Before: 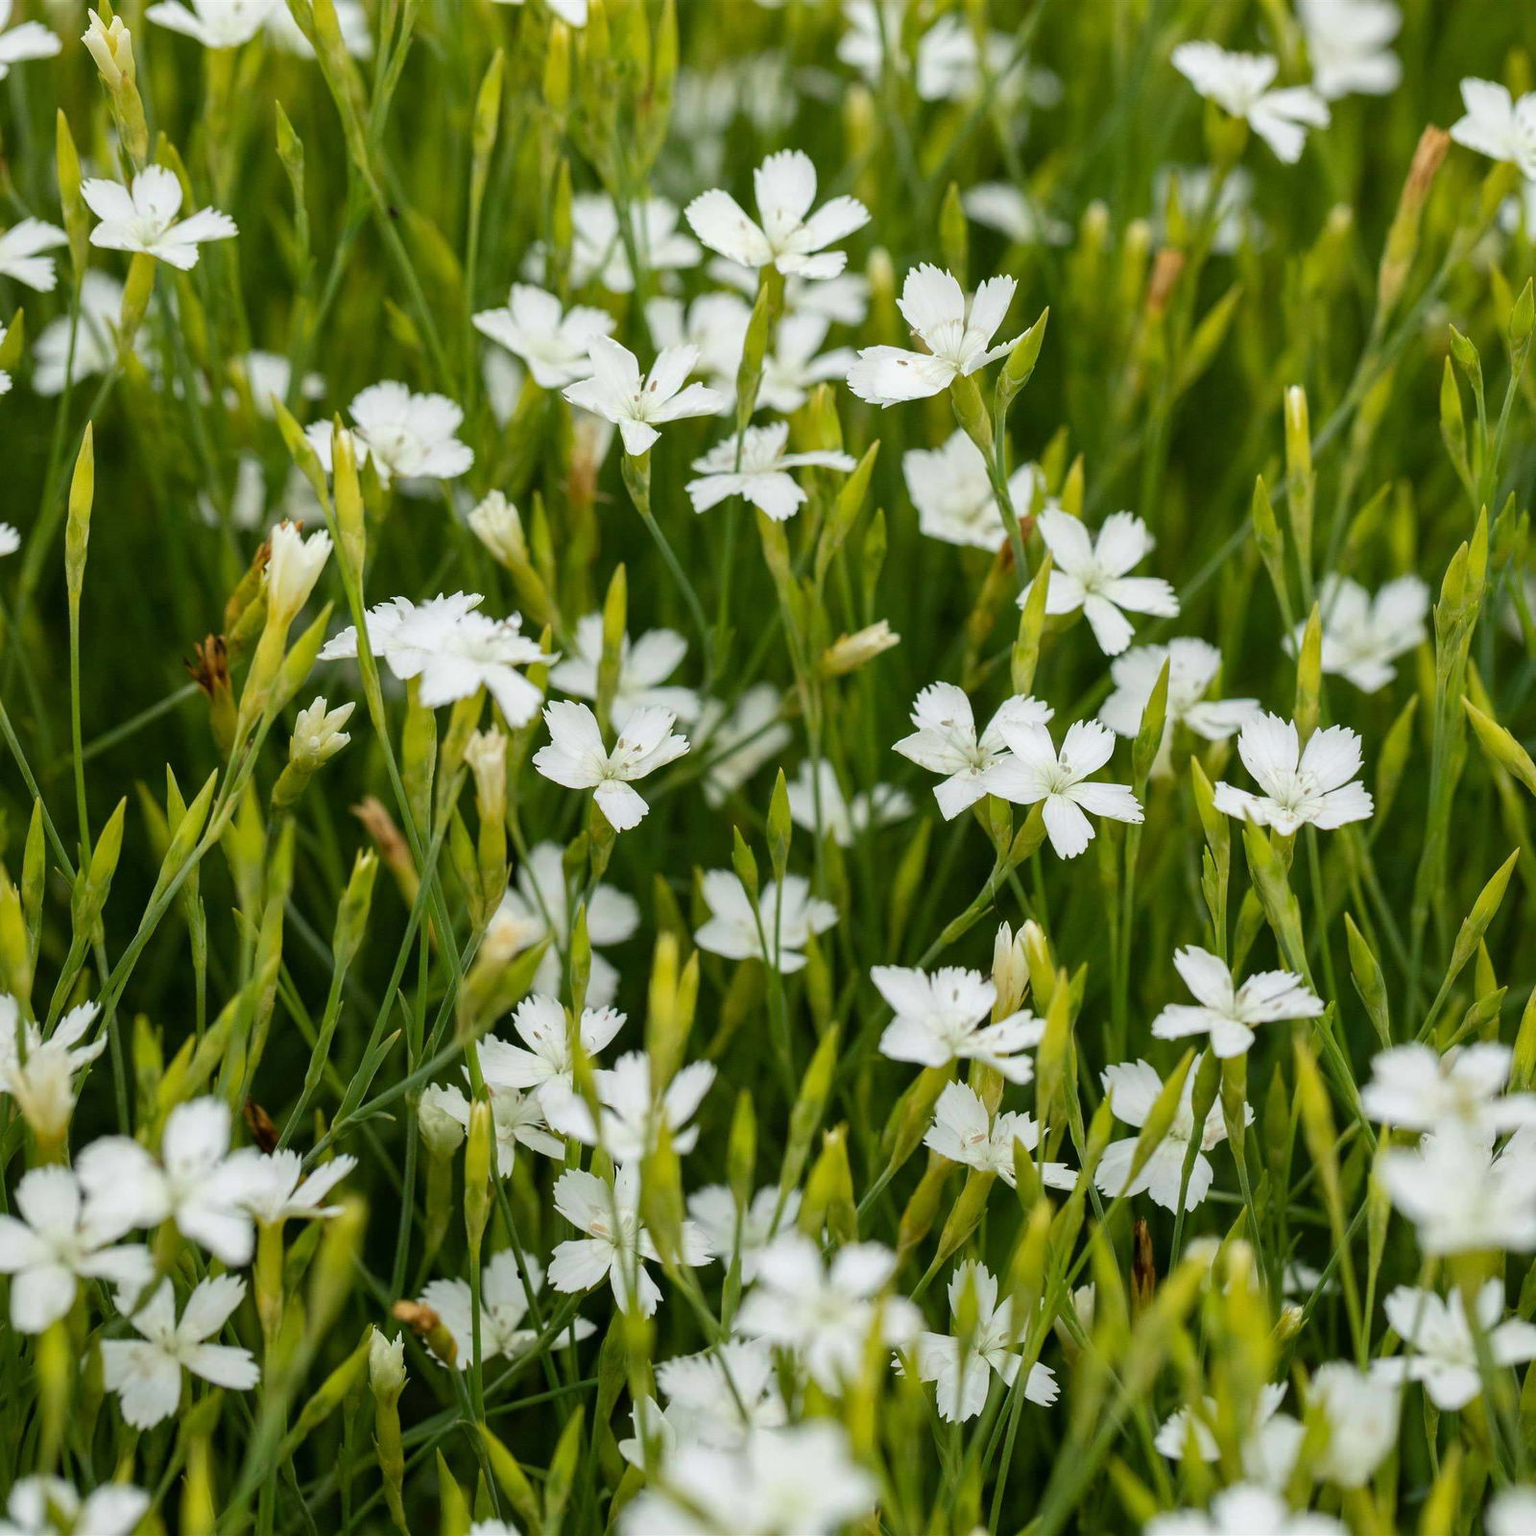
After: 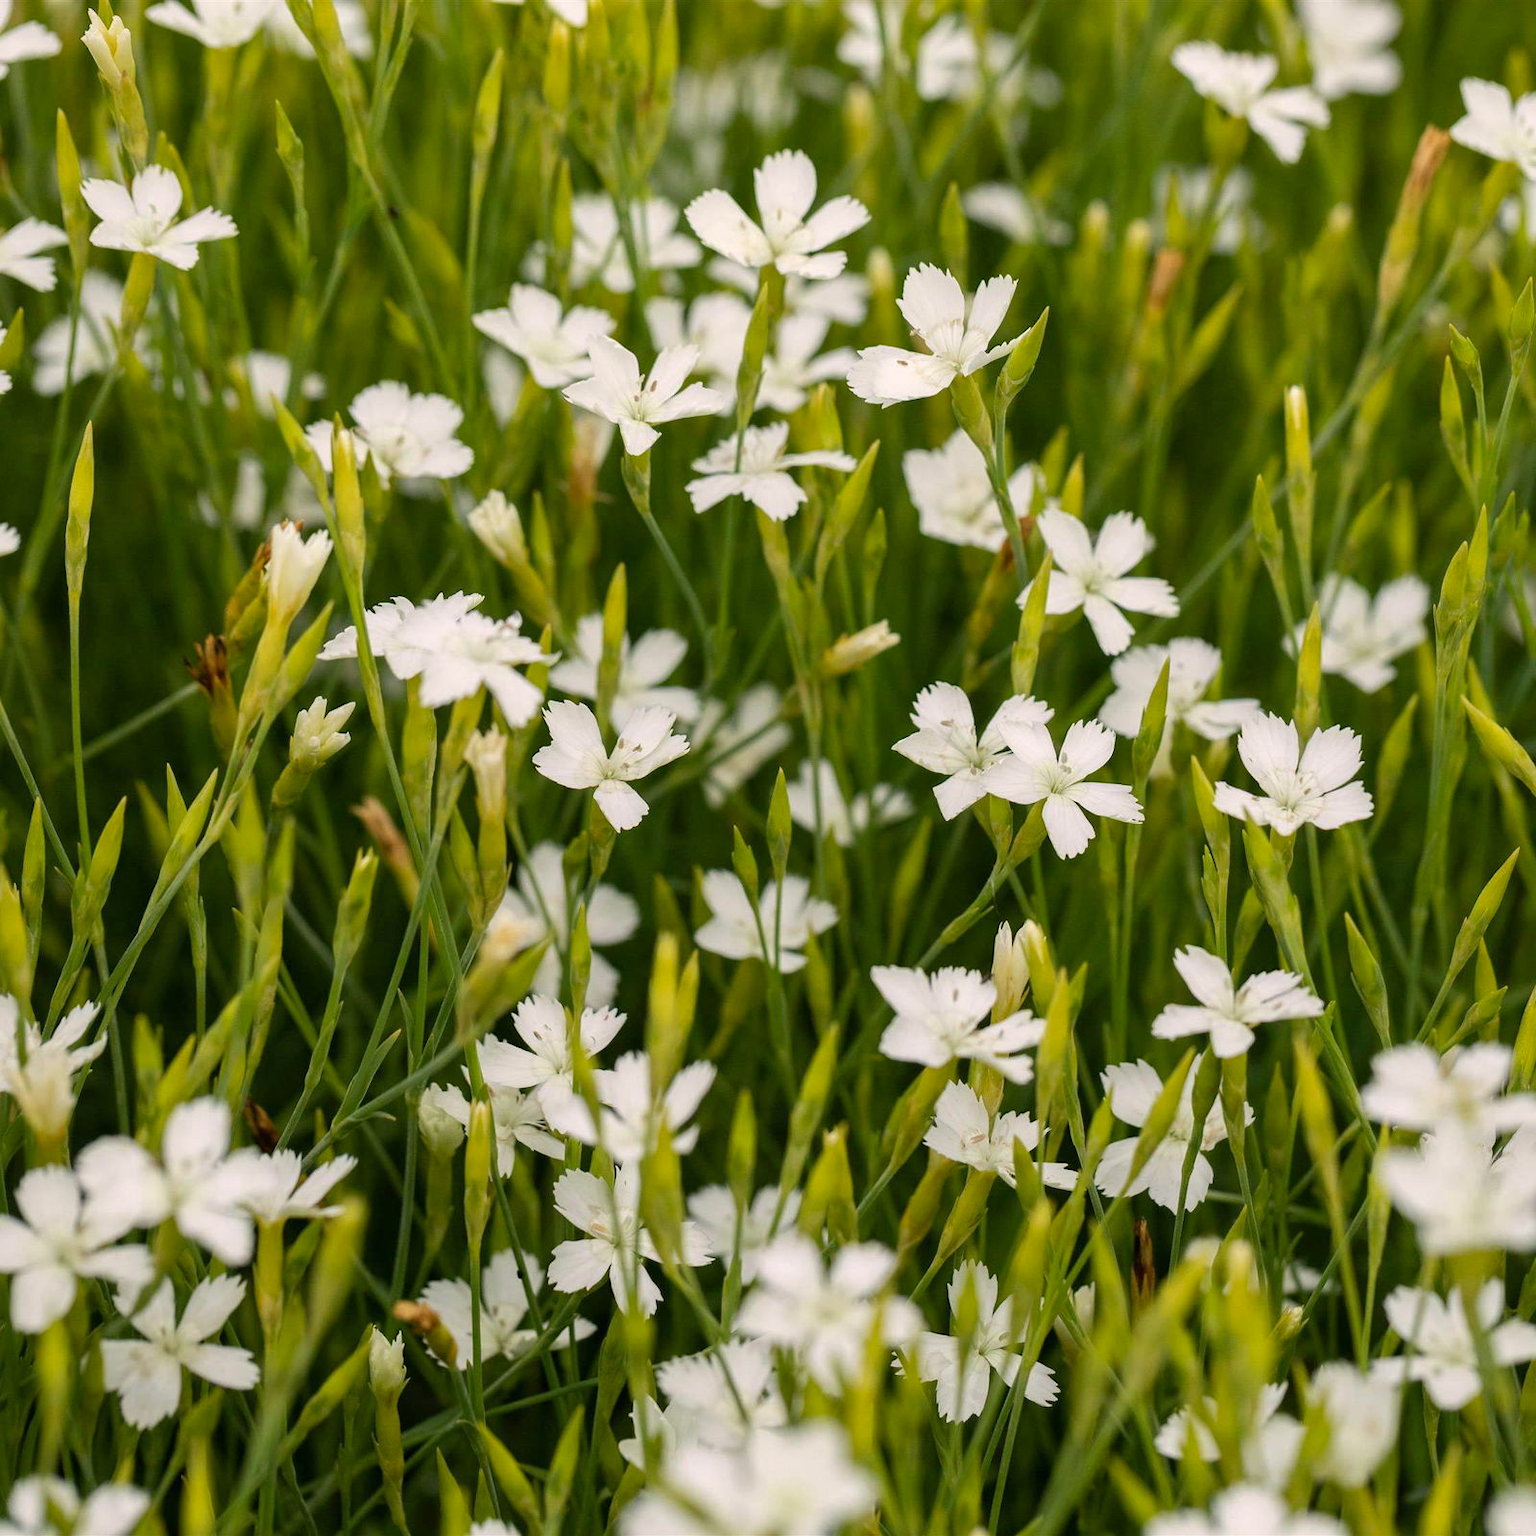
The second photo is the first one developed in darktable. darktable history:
color correction: highlights a* 5.83, highlights b* 4.87
